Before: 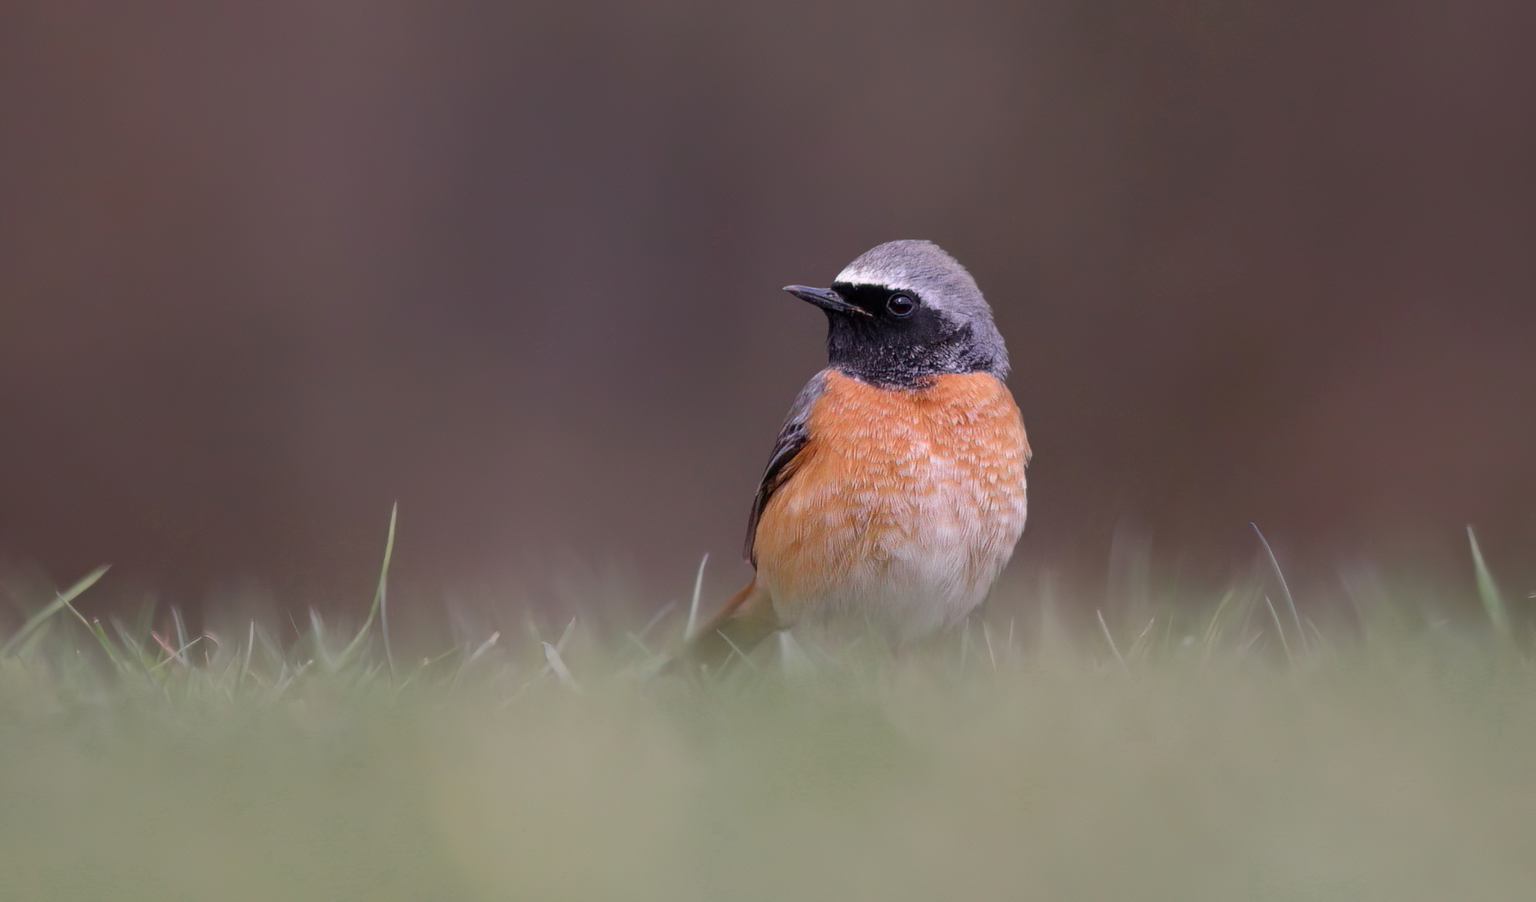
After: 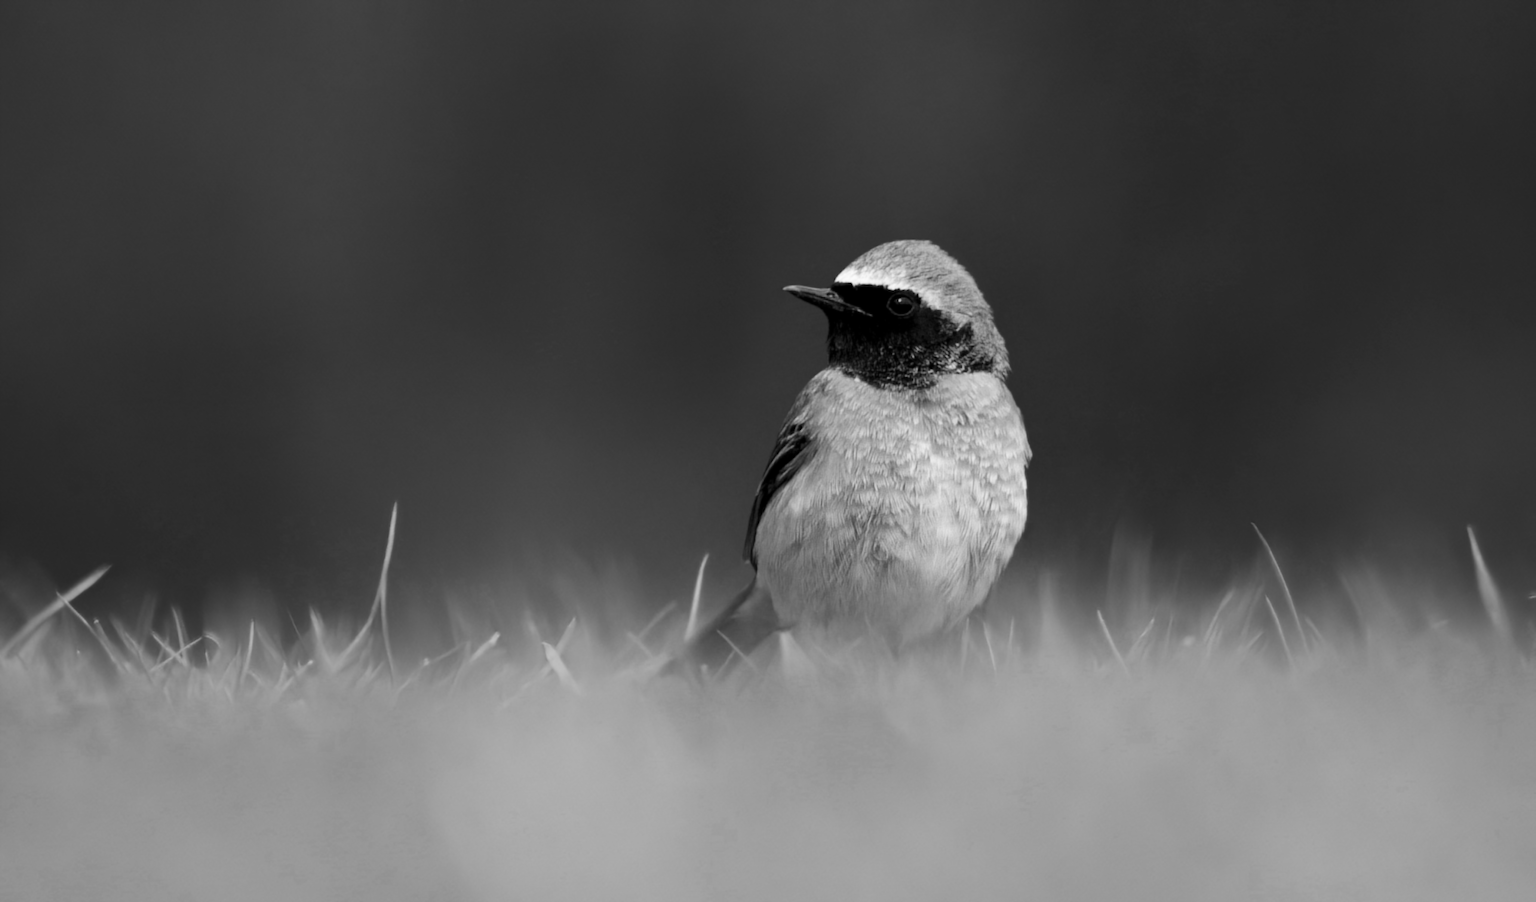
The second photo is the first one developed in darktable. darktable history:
white balance: red 0.967, blue 1.049
lowpass: radius 0.76, contrast 1.56, saturation 0, unbound 0
exposure: black level correction 0.01, exposure 0.014 EV, compensate highlight preservation false
